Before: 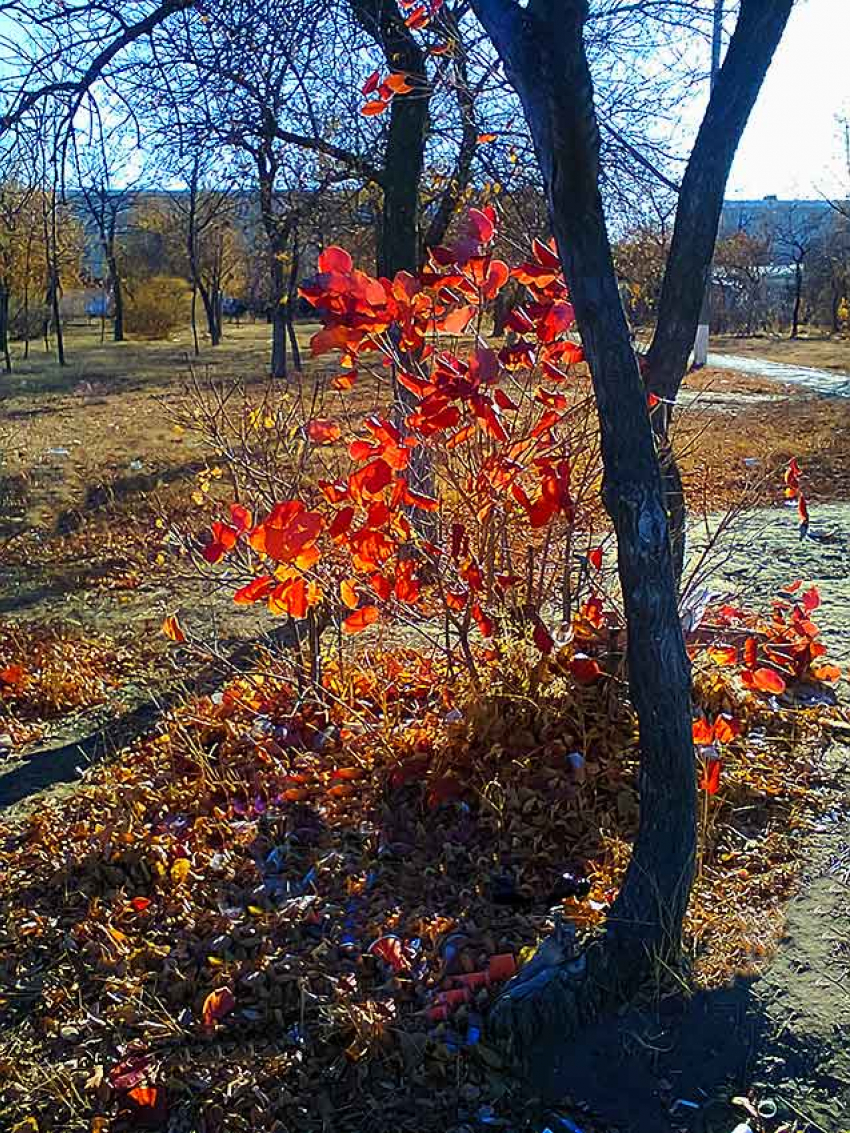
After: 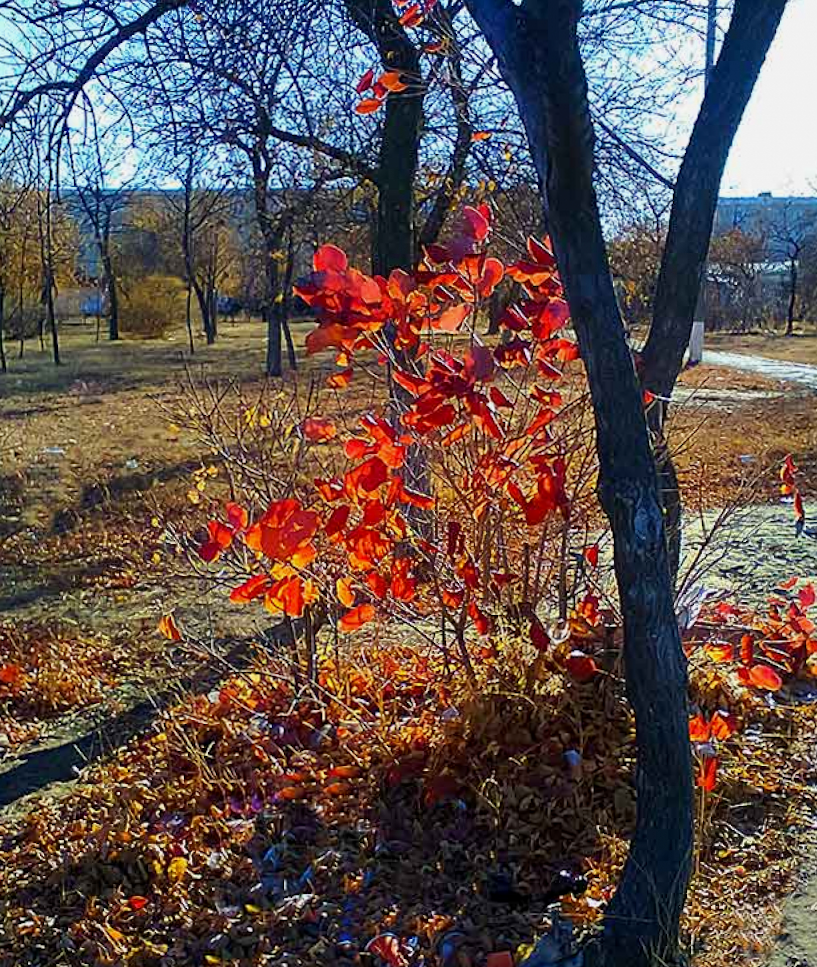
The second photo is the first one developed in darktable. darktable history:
crop and rotate: angle 0.2°, left 0.275%, right 3.127%, bottom 14.18%
exposure: black level correction 0.001, exposure -0.125 EV, compensate exposure bias true, compensate highlight preservation false
